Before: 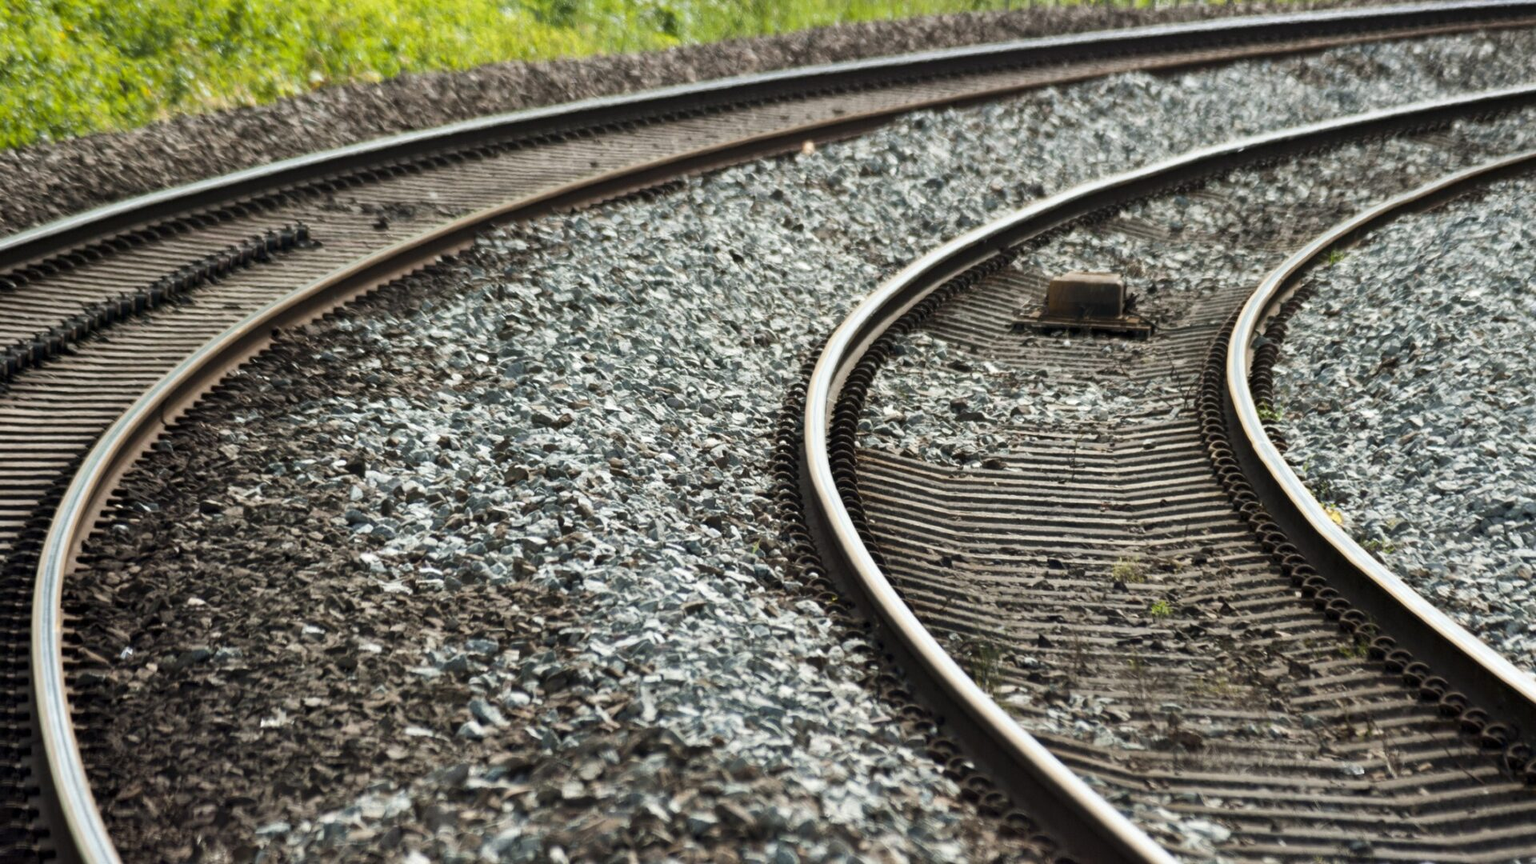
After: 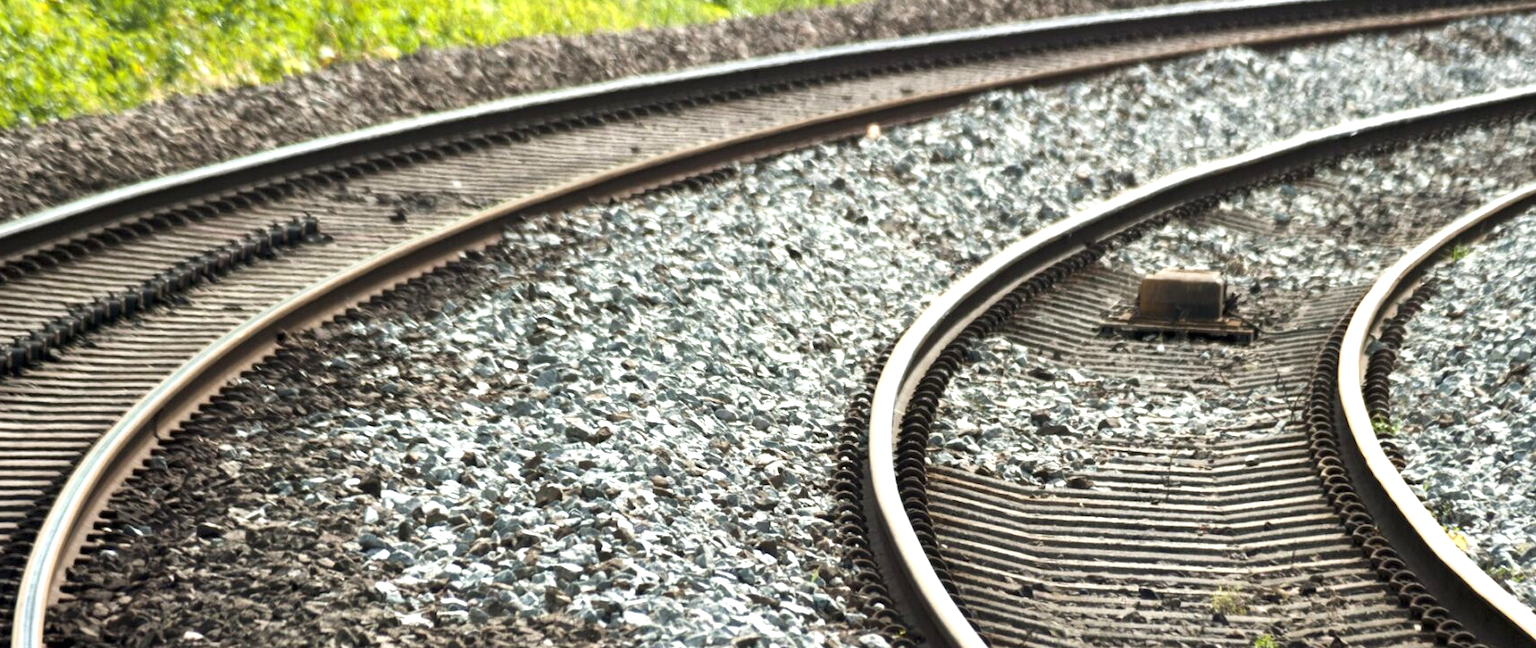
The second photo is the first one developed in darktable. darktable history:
crop: left 1.509%, top 3.452%, right 7.696%, bottom 28.452%
exposure: exposure 0.722 EV, compensate highlight preservation false
